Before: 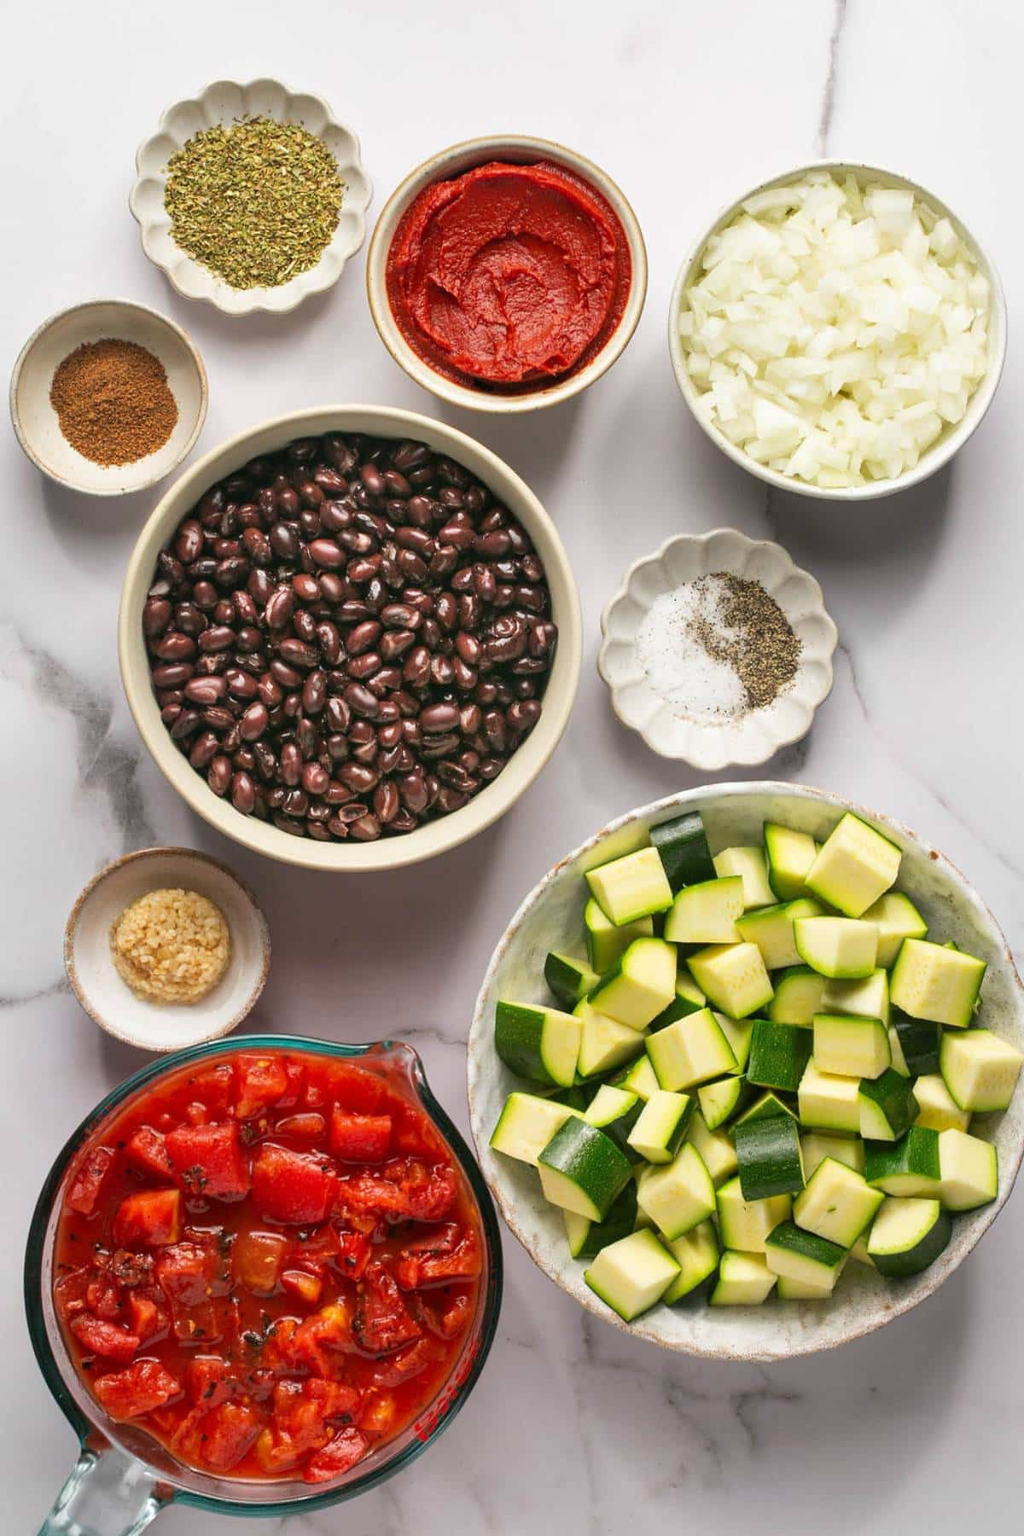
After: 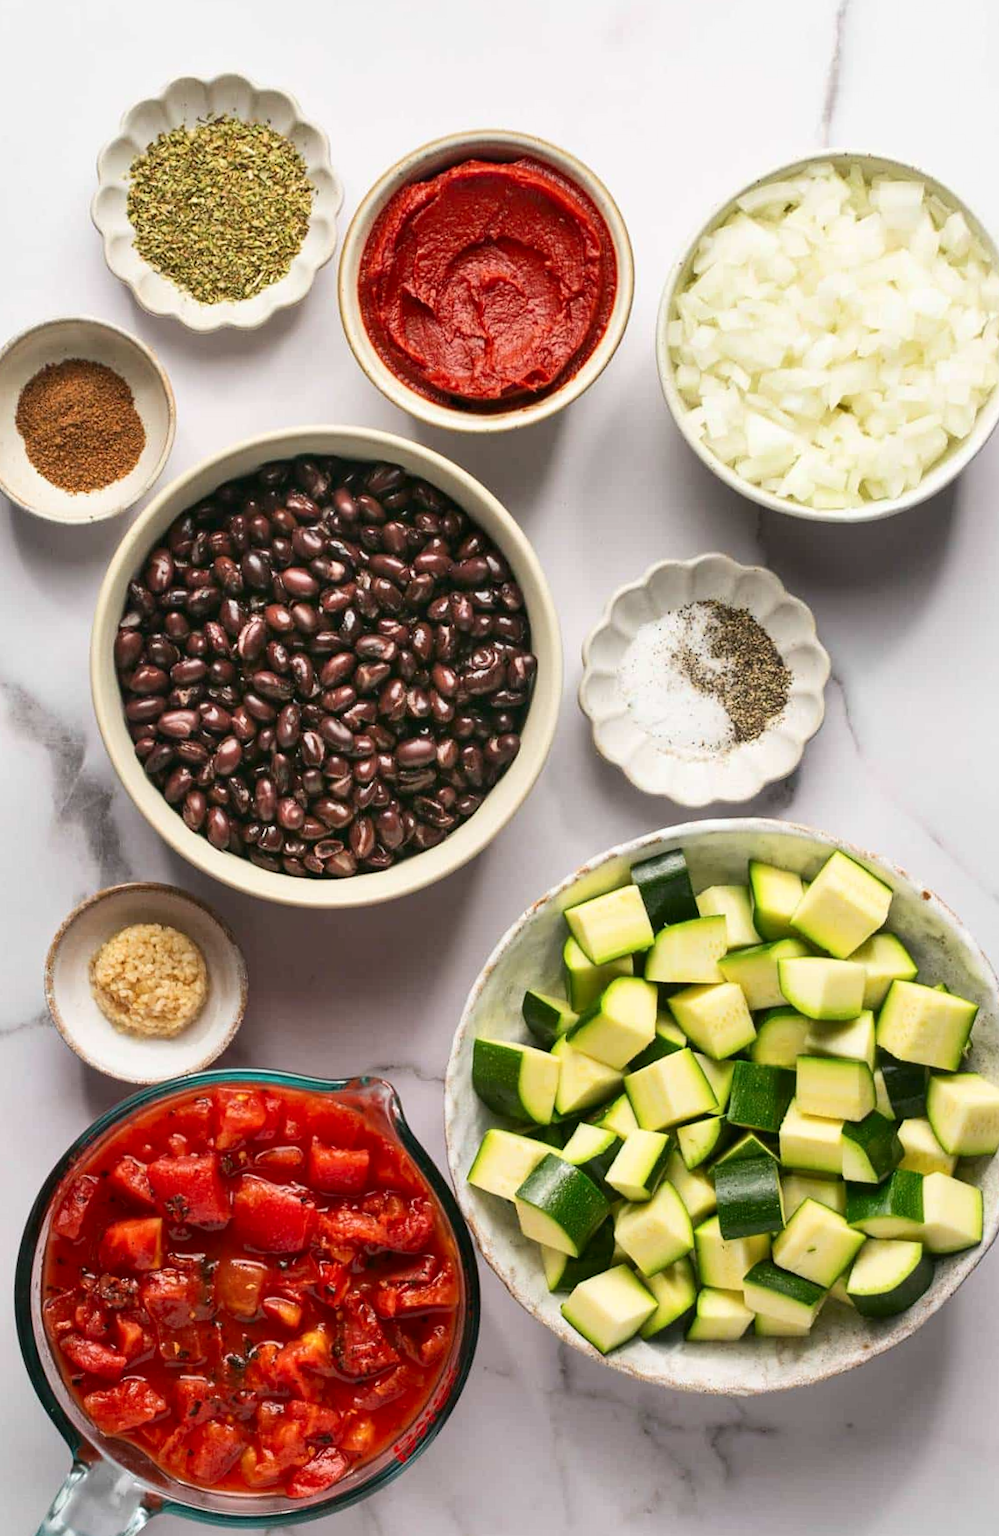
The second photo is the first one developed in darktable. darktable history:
rotate and perspective: rotation 0.074°, lens shift (vertical) 0.096, lens shift (horizontal) -0.041, crop left 0.043, crop right 0.952, crop top 0.024, crop bottom 0.979
contrast brightness saturation: contrast 0.14
